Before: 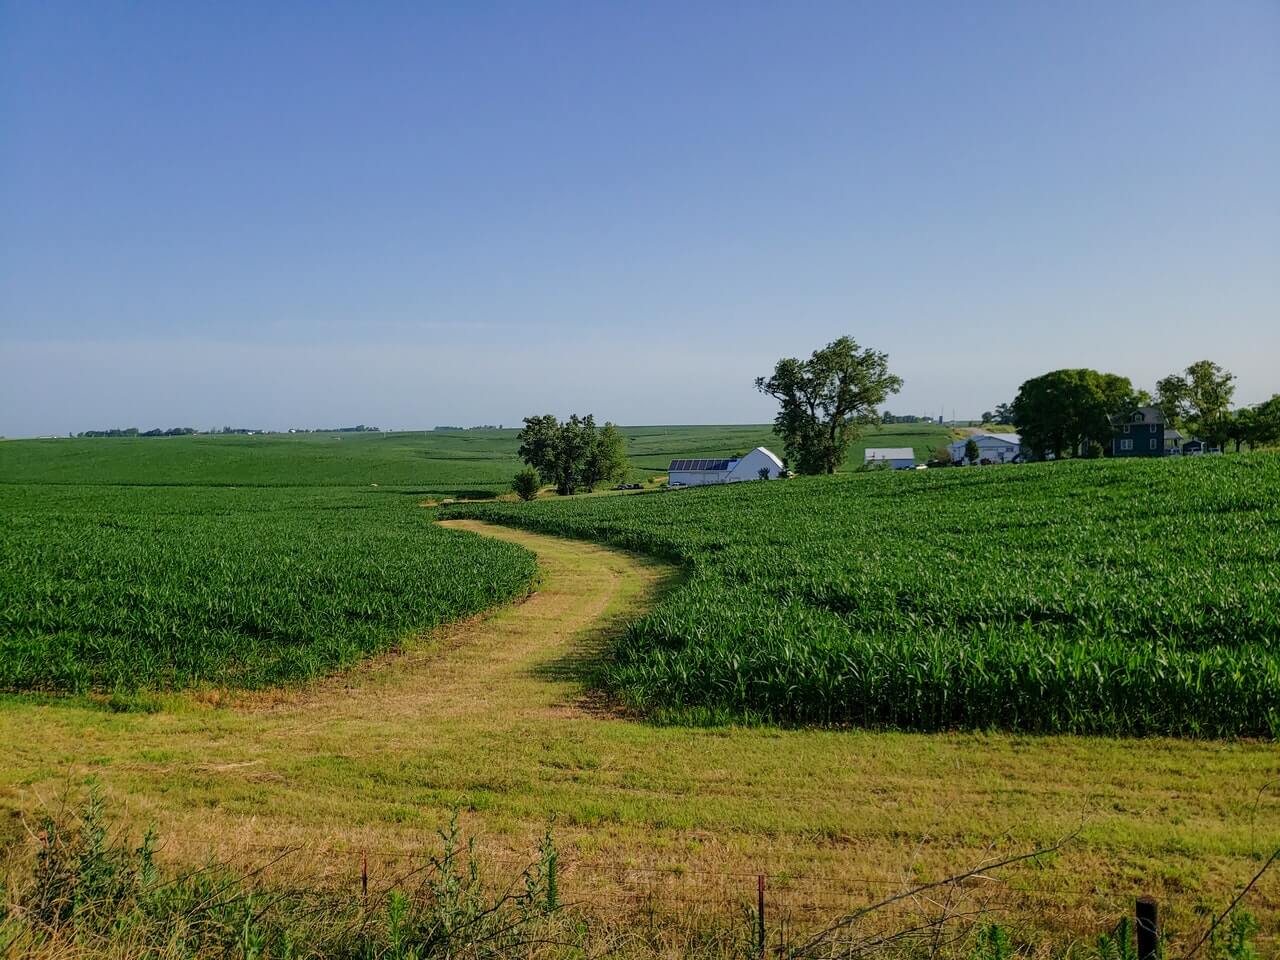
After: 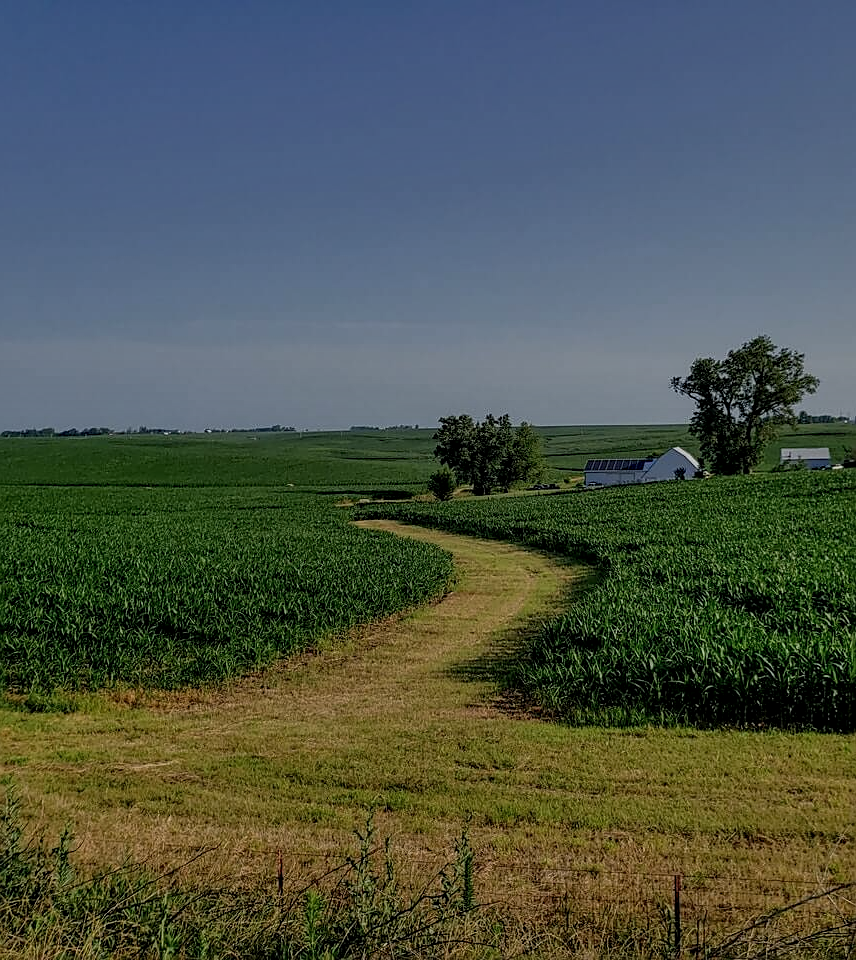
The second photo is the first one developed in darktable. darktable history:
crop and rotate: left 6.577%, right 26.545%
tone equalizer: -8 EV -1.99 EV, -7 EV -1.97 EV, -6 EV -1.98 EV, -5 EV -1.98 EV, -4 EV -2 EV, -3 EV -1.99 EV, -2 EV -1.99 EV, -1 EV -1.62 EV, +0 EV -1.98 EV, edges refinement/feathering 500, mask exposure compensation -1.57 EV, preserve details no
sharpen: on, module defaults
base curve: curves: ch0 [(0, 0) (0.088, 0.125) (0.176, 0.251) (0.354, 0.501) (0.613, 0.749) (1, 0.877)], preserve colors none
shadows and highlights: shadows color adjustment 97.99%, highlights color adjustment 58.68%, soften with gaussian
local contrast: on, module defaults
